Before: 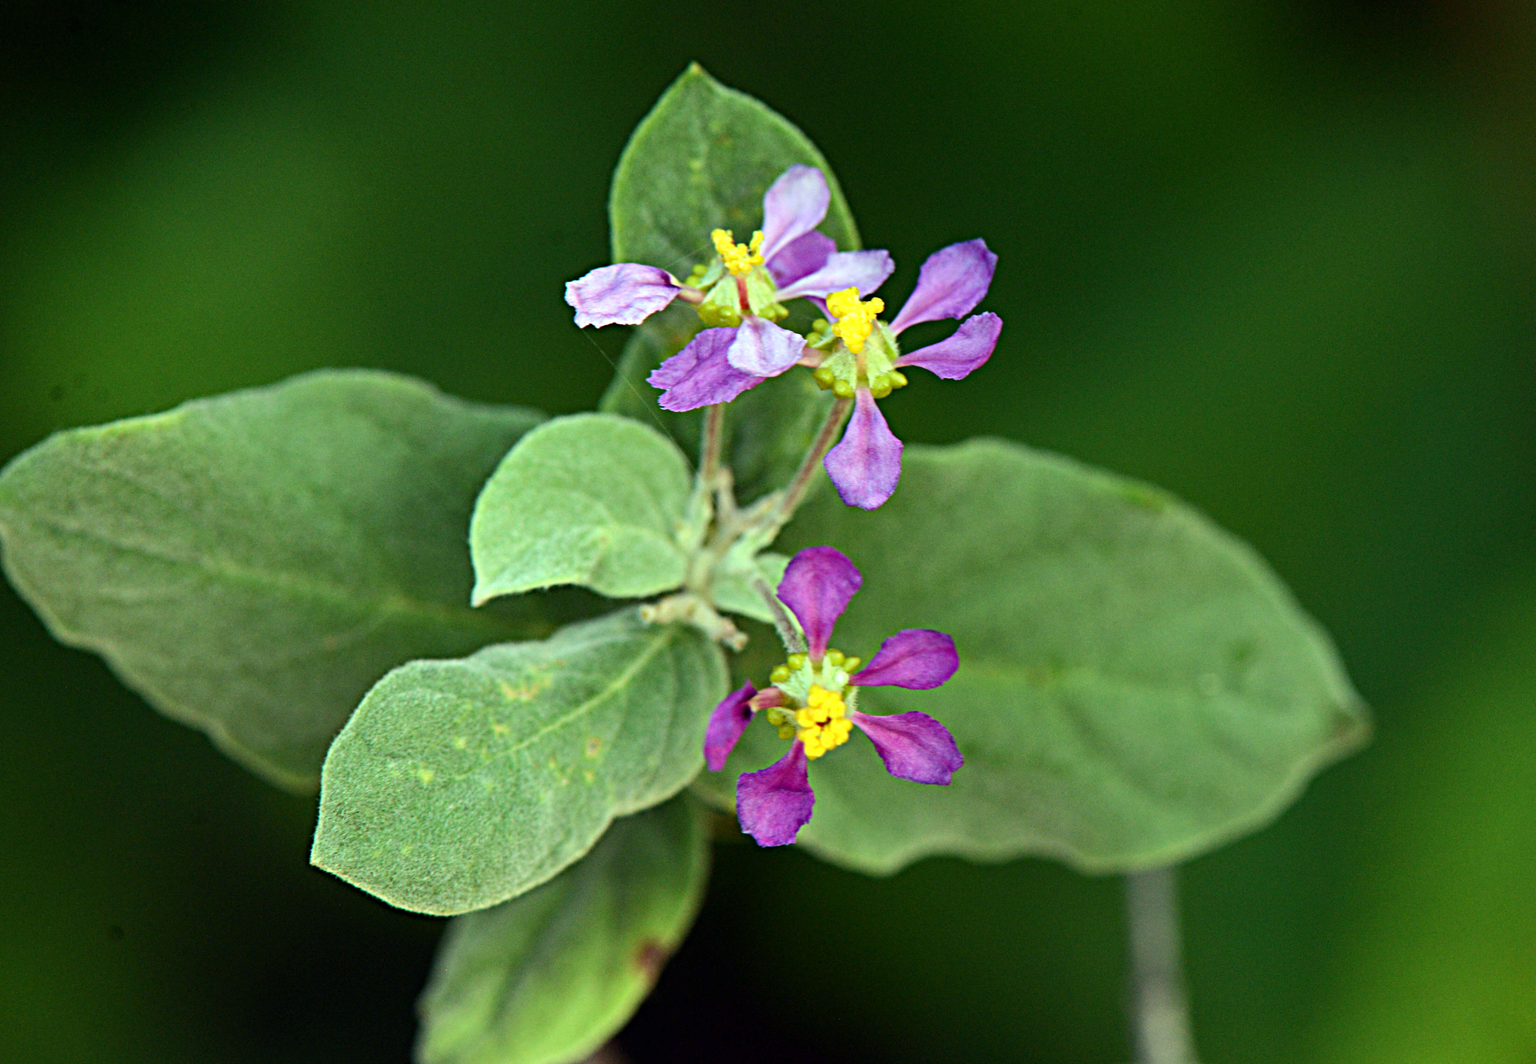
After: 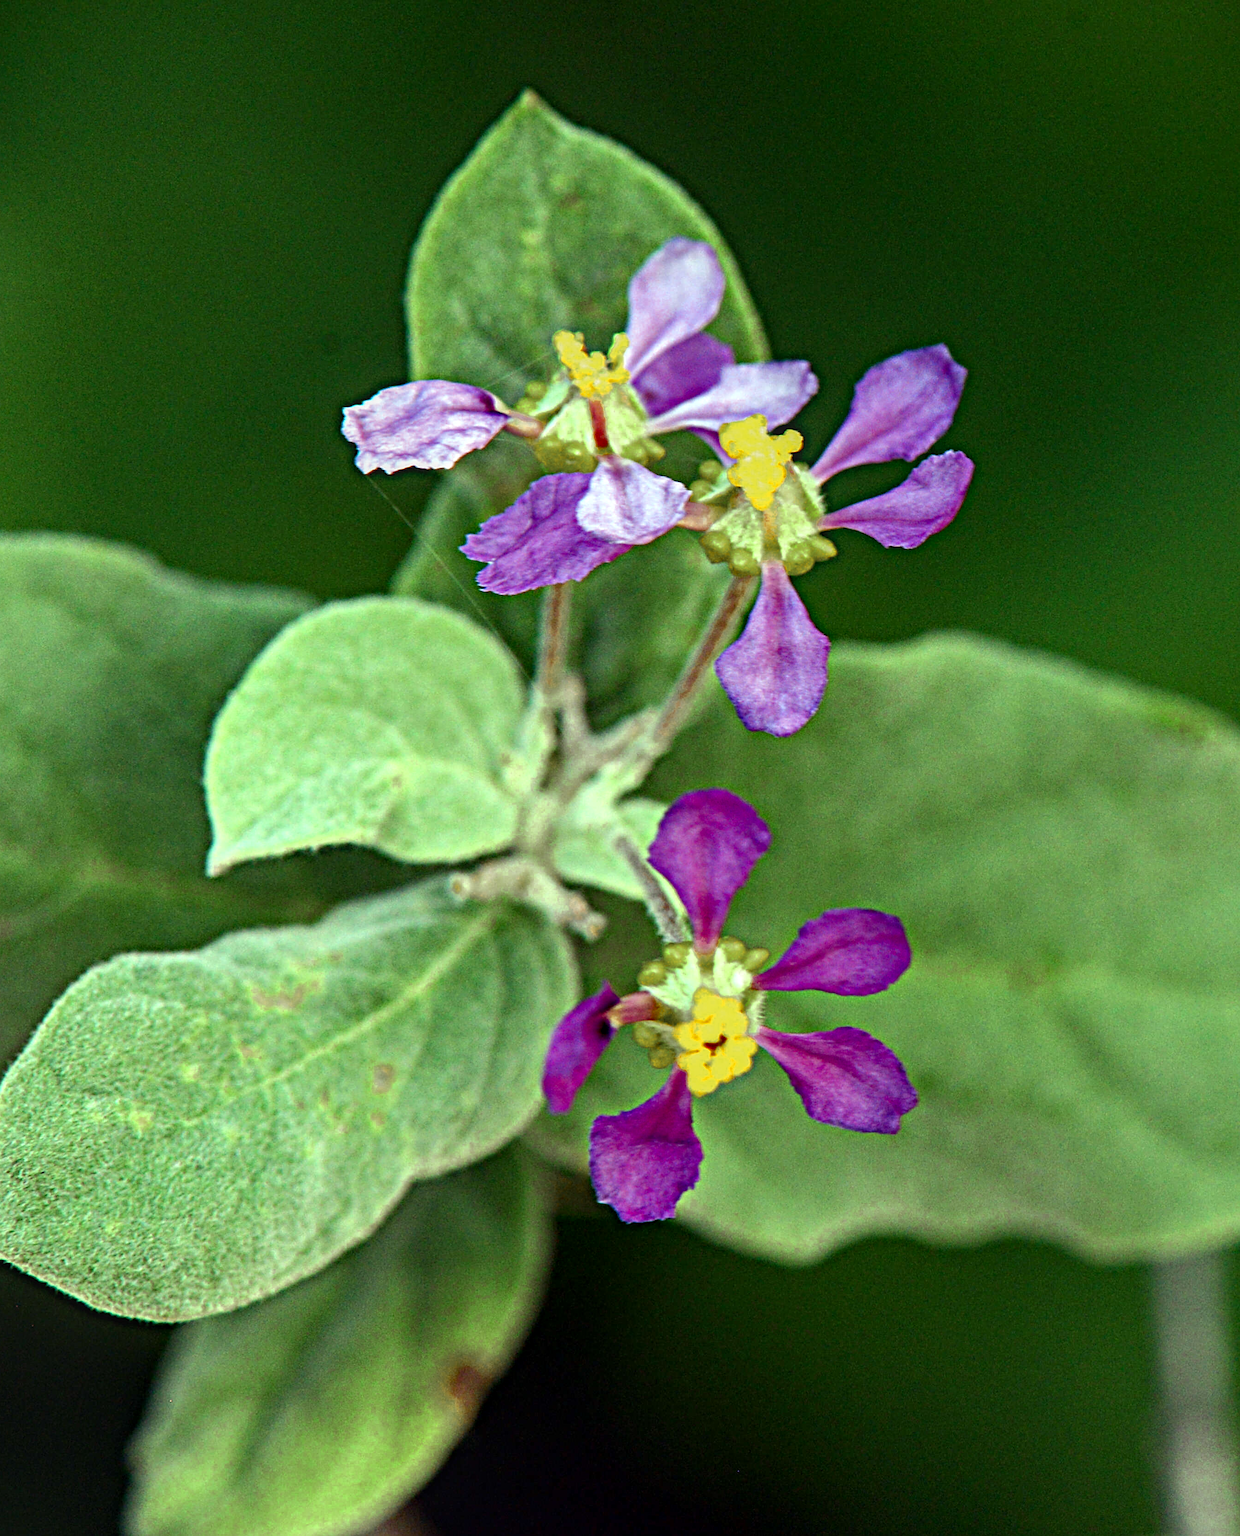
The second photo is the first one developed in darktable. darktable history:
local contrast: on, module defaults
crop: left 21.377%, right 22.666%
sharpen: on, module defaults
color zones: curves: ch0 [(0.11, 0.396) (0.195, 0.36) (0.25, 0.5) (0.303, 0.412) (0.357, 0.544) (0.75, 0.5) (0.967, 0.328)]; ch1 [(0, 0.468) (0.112, 0.512) (0.202, 0.6) (0.25, 0.5) (0.307, 0.352) (0.357, 0.544) (0.75, 0.5) (0.963, 0.524)]
